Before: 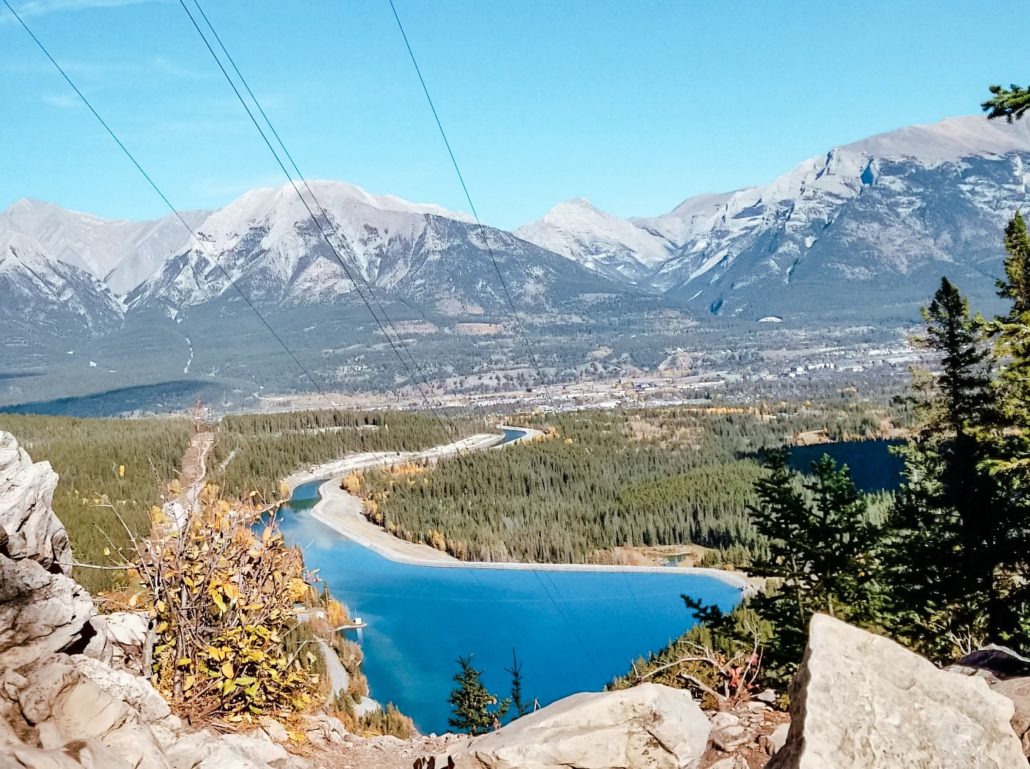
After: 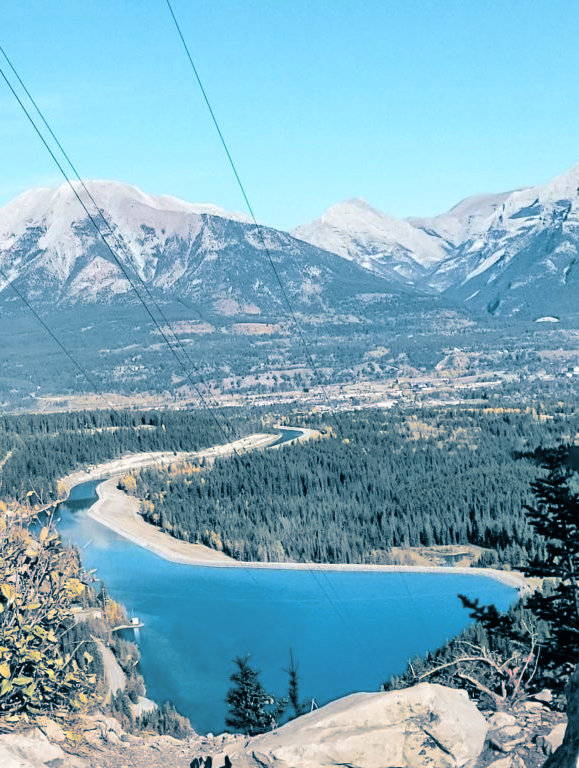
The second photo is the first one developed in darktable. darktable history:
split-toning: shadows › hue 212.4°, balance -70
color zones: curves: ch0 [(0.068, 0.464) (0.25, 0.5) (0.48, 0.508) (0.75, 0.536) (0.886, 0.476) (0.967, 0.456)]; ch1 [(0.066, 0.456) (0.25, 0.5) (0.616, 0.508) (0.746, 0.56) (0.934, 0.444)]
crop: left 21.674%, right 22.086%
